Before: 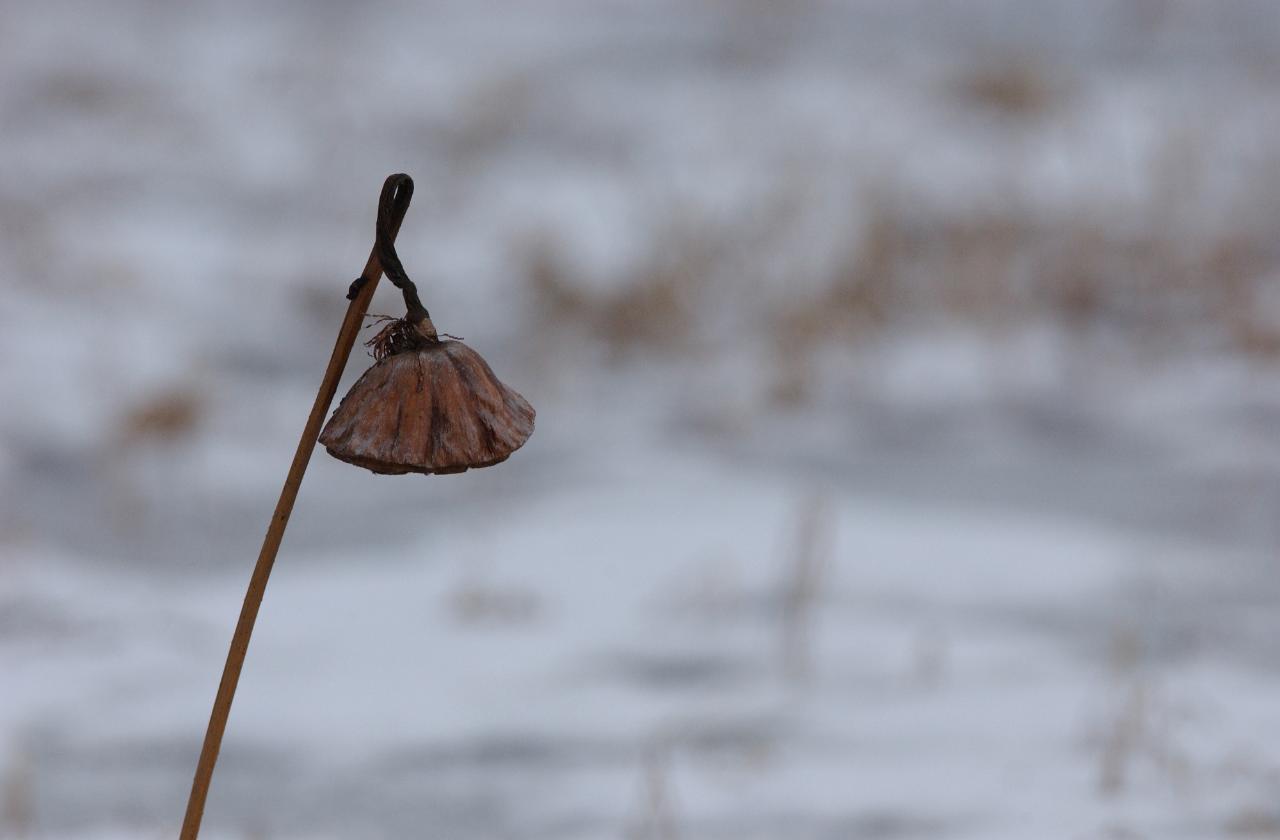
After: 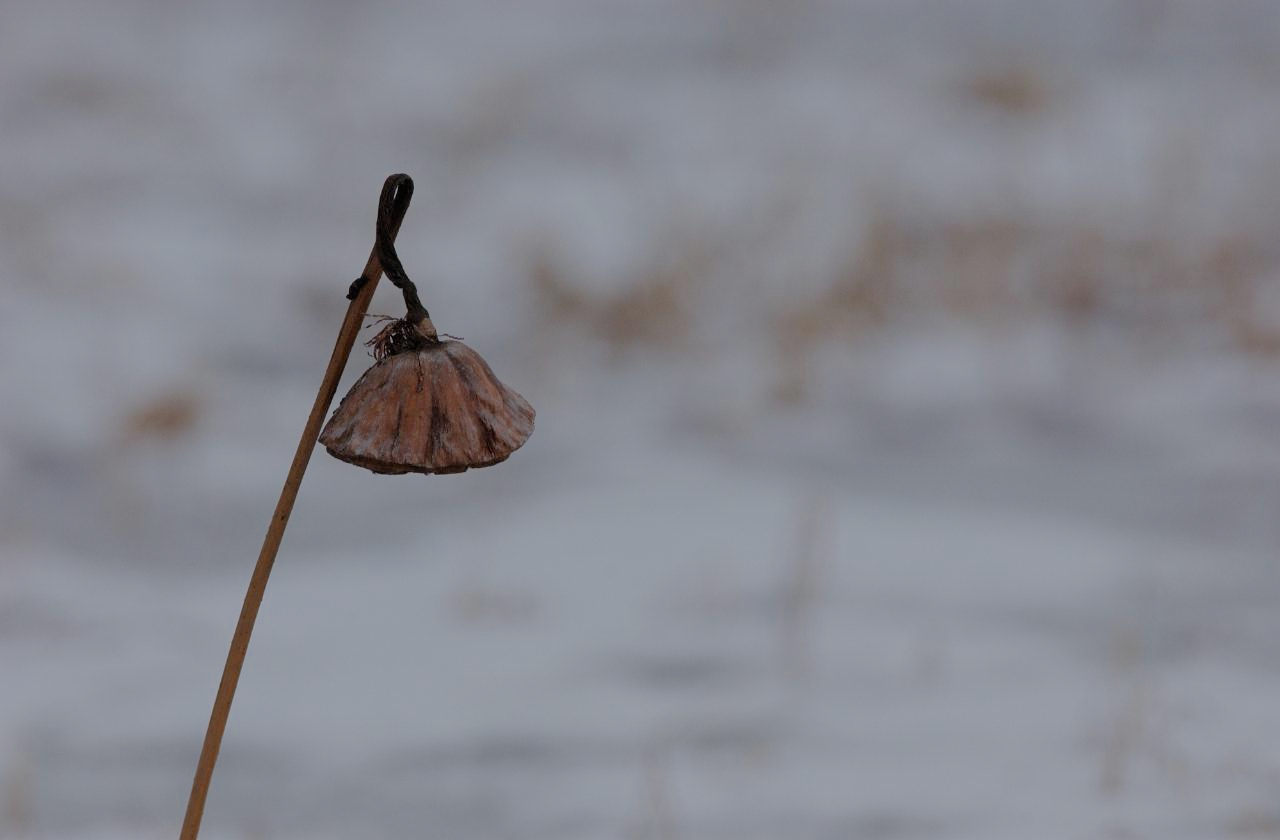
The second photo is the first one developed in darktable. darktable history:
filmic rgb: black relative exposure -8.04 EV, white relative exposure 8.03 EV, threshold 3.05 EV, hardness 2.48, latitude 9.11%, contrast 0.719, highlights saturation mix 9.62%, shadows ↔ highlights balance 1.42%, enable highlight reconstruction true
